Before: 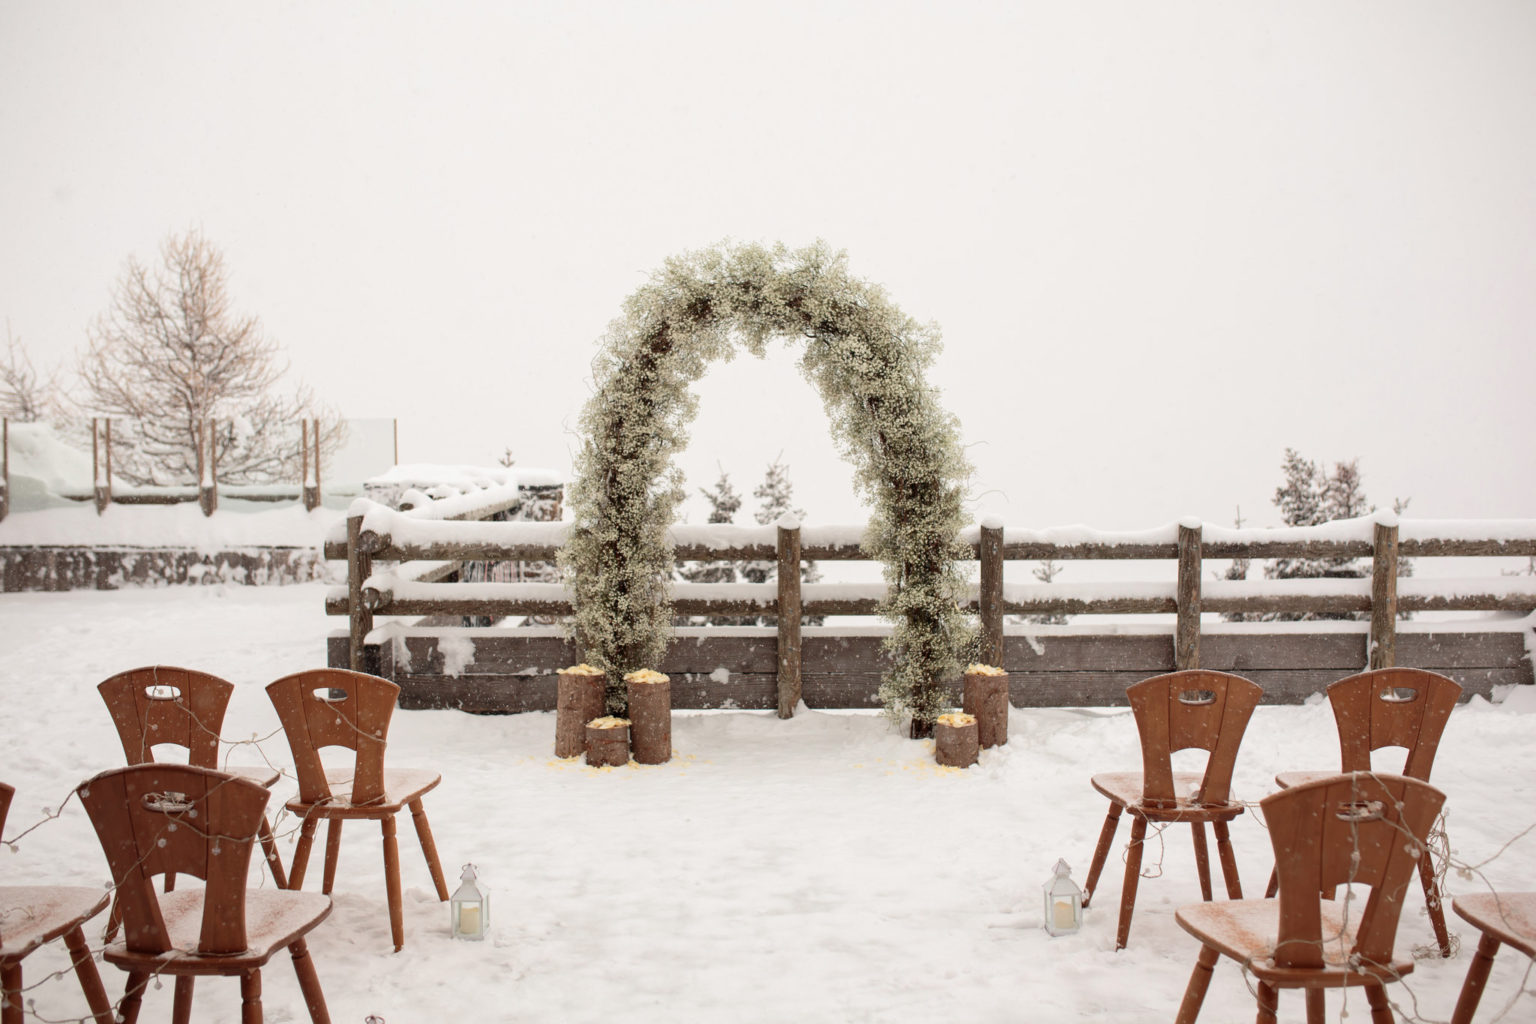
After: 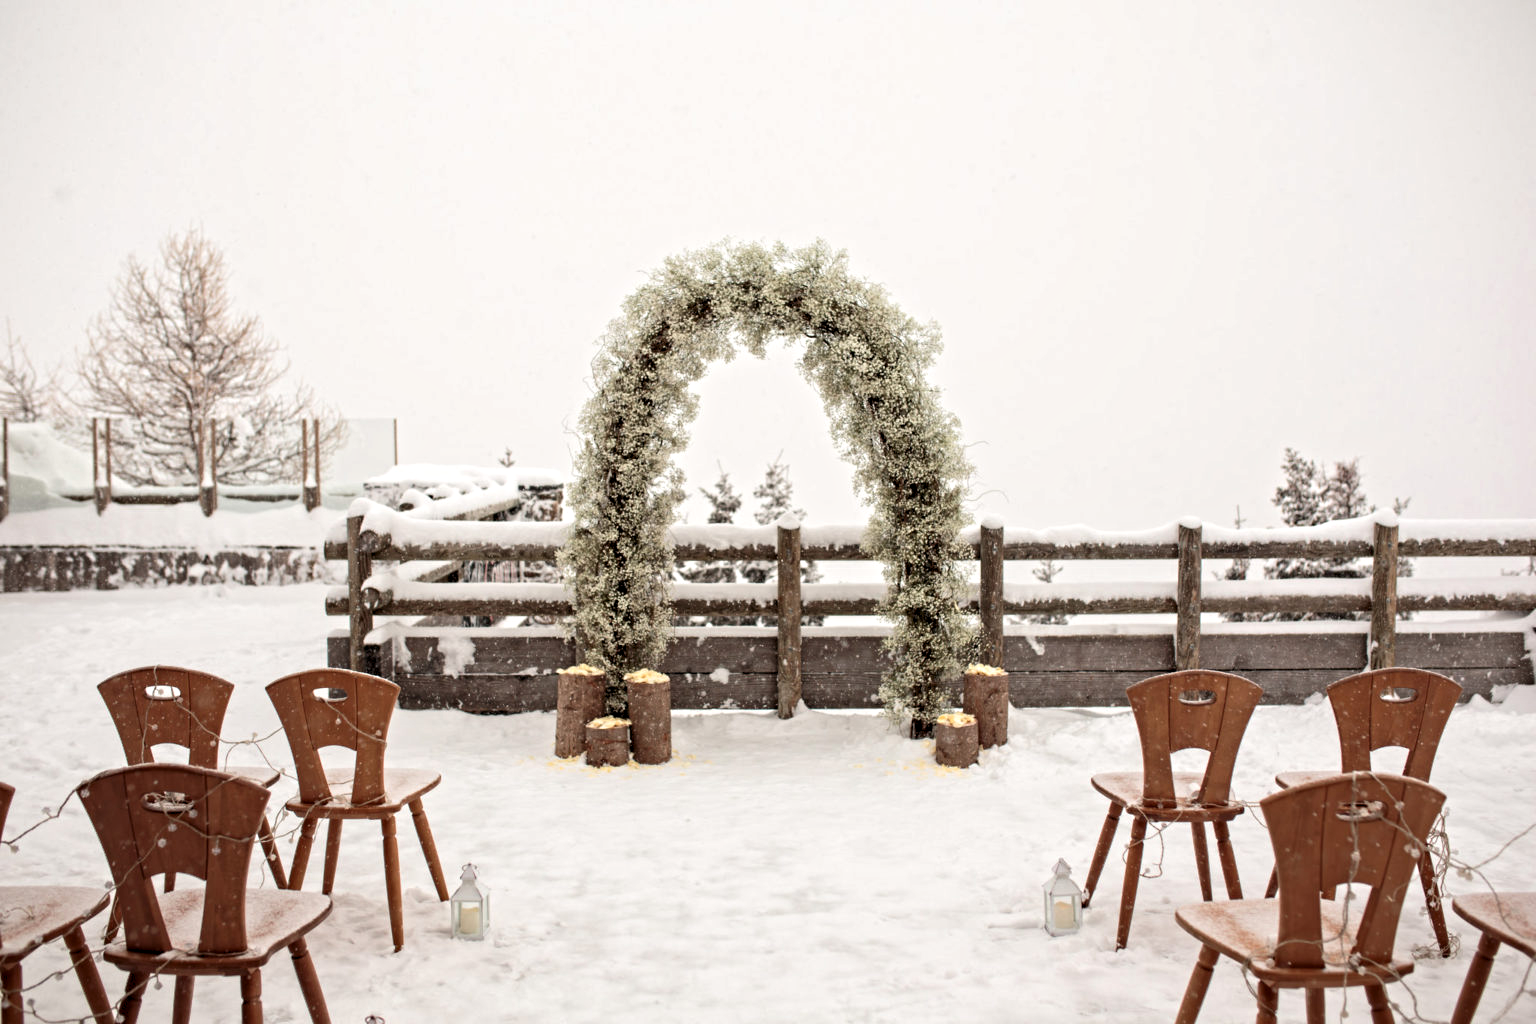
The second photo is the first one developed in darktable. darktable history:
contrast equalizer: y [[0.5, 0.501, 0.525, 0.597, 0.58, 0.514], [0.5 ×6], [0.5 ×6], [0 ×6], [0 ×6]]
levels: levels [0.016, 0.492, 0.969]
